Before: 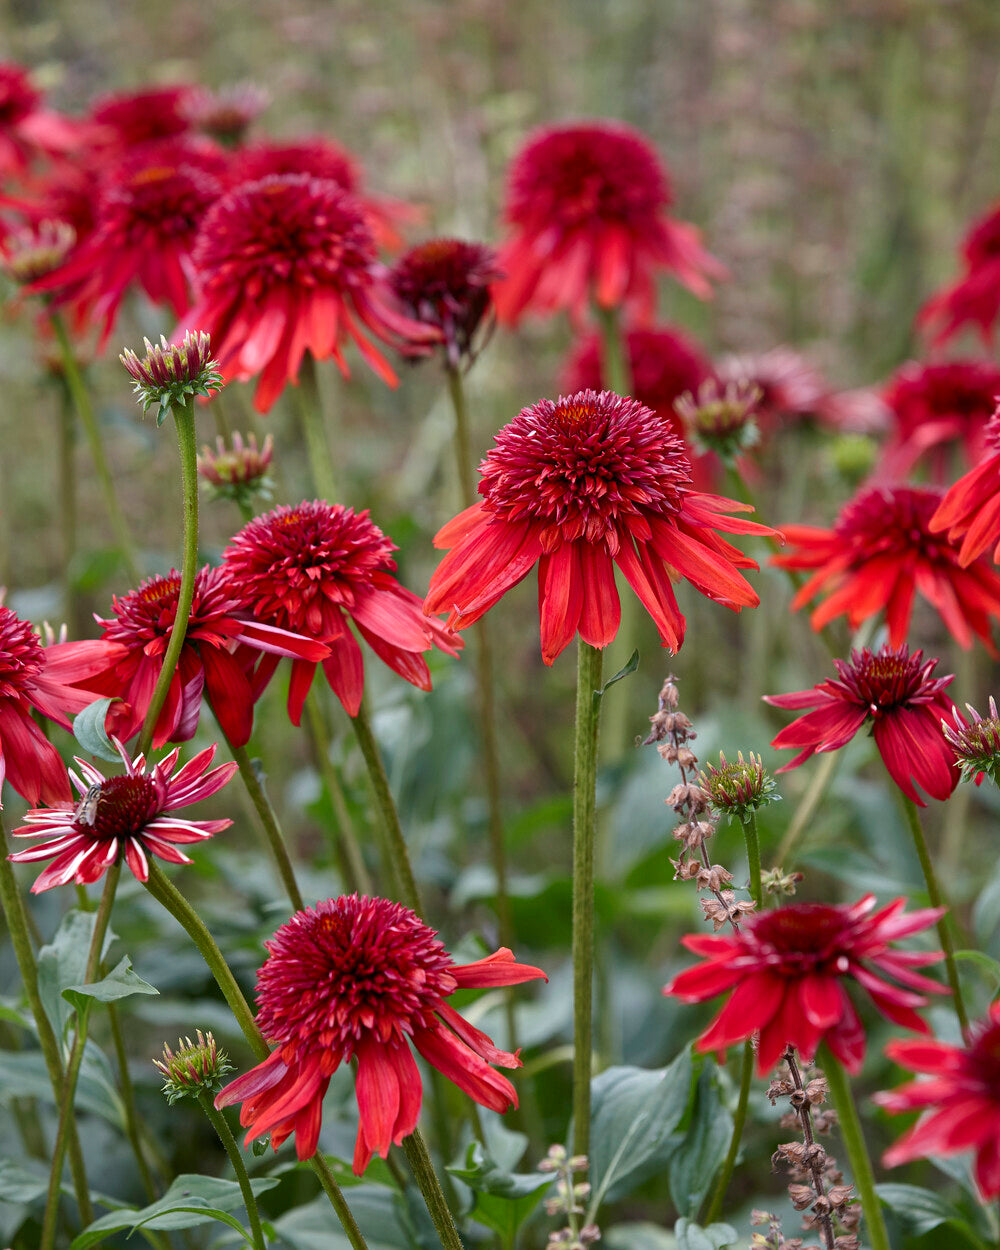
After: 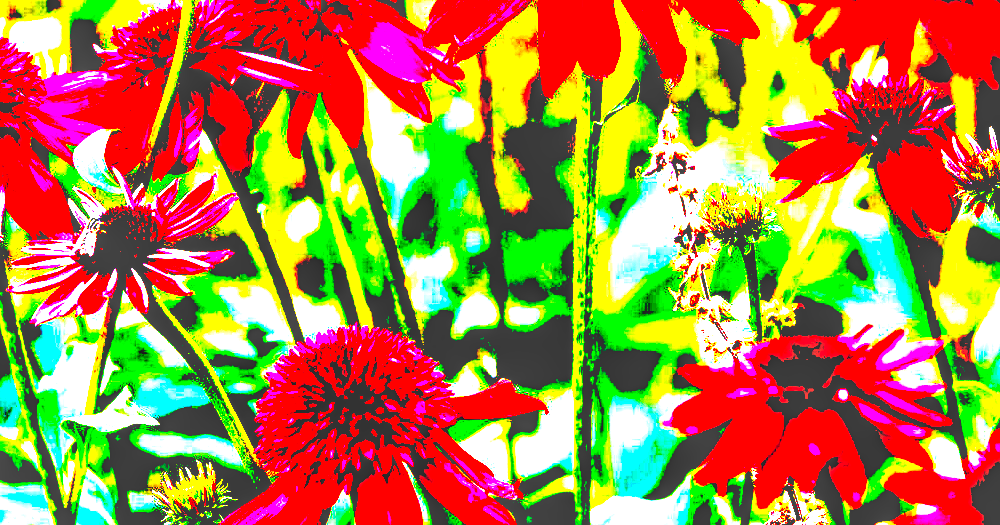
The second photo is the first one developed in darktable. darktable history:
crop: top 45.551%, bottom 12.262%
color balance rgb: linear chroma grading › global chroma 15%, perceptual saturation grading › global saturation 30%
exposure: black level correction 0.1, exposure 3 EV, compensate highlight preservation false
local contrast: on, module defaults
